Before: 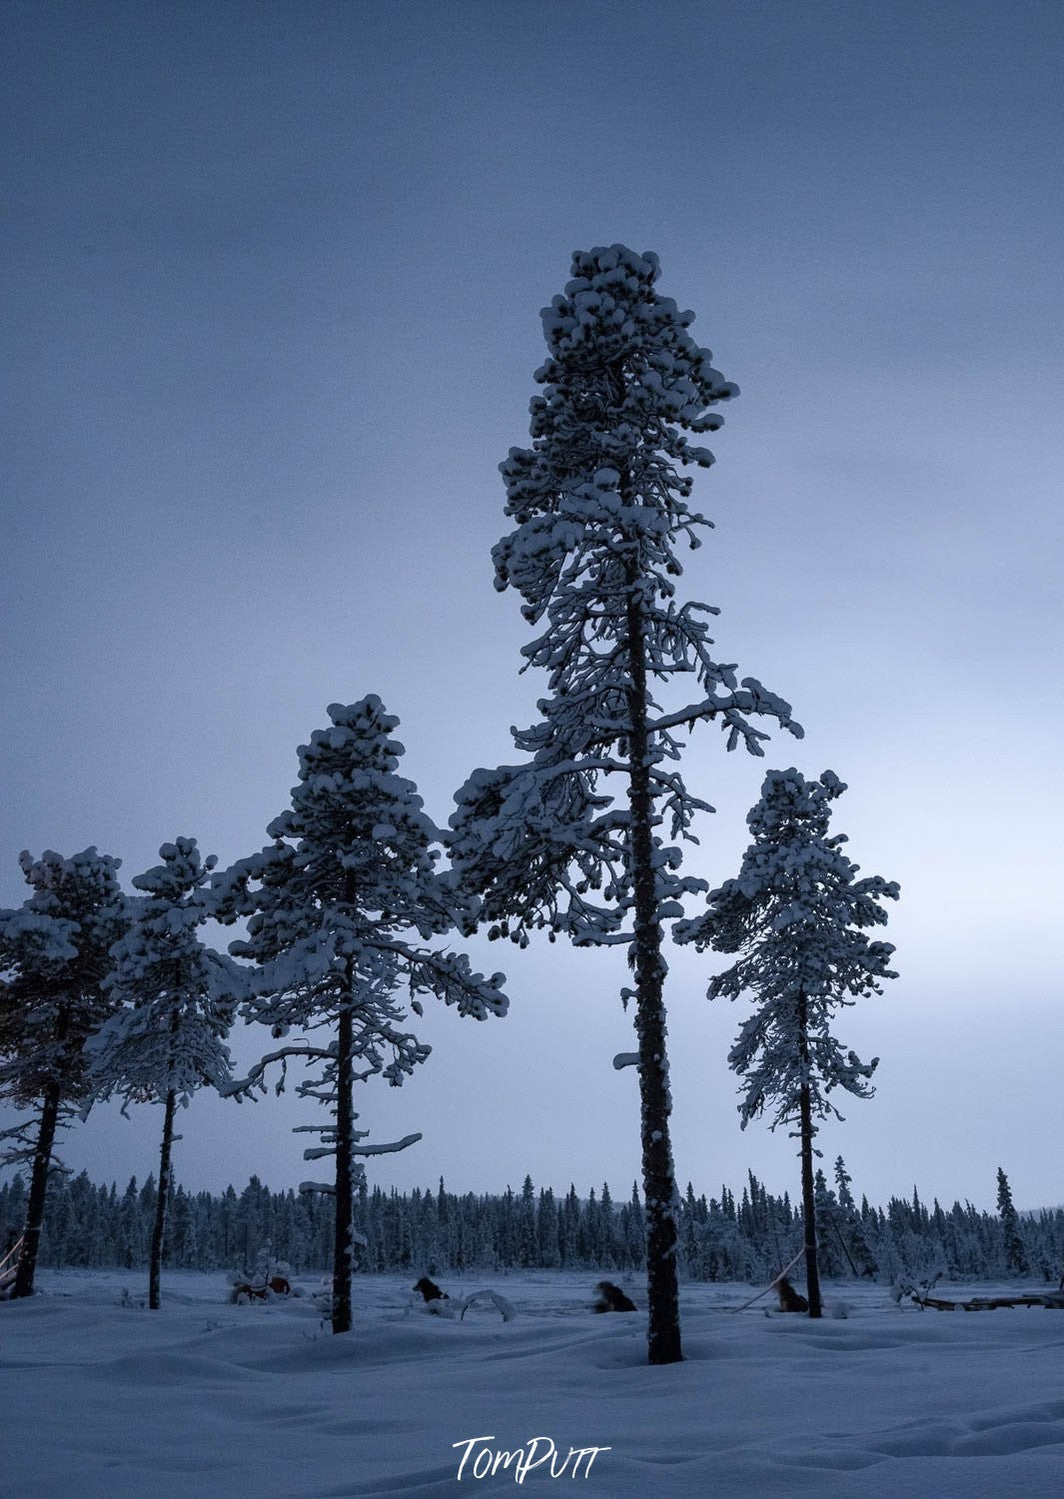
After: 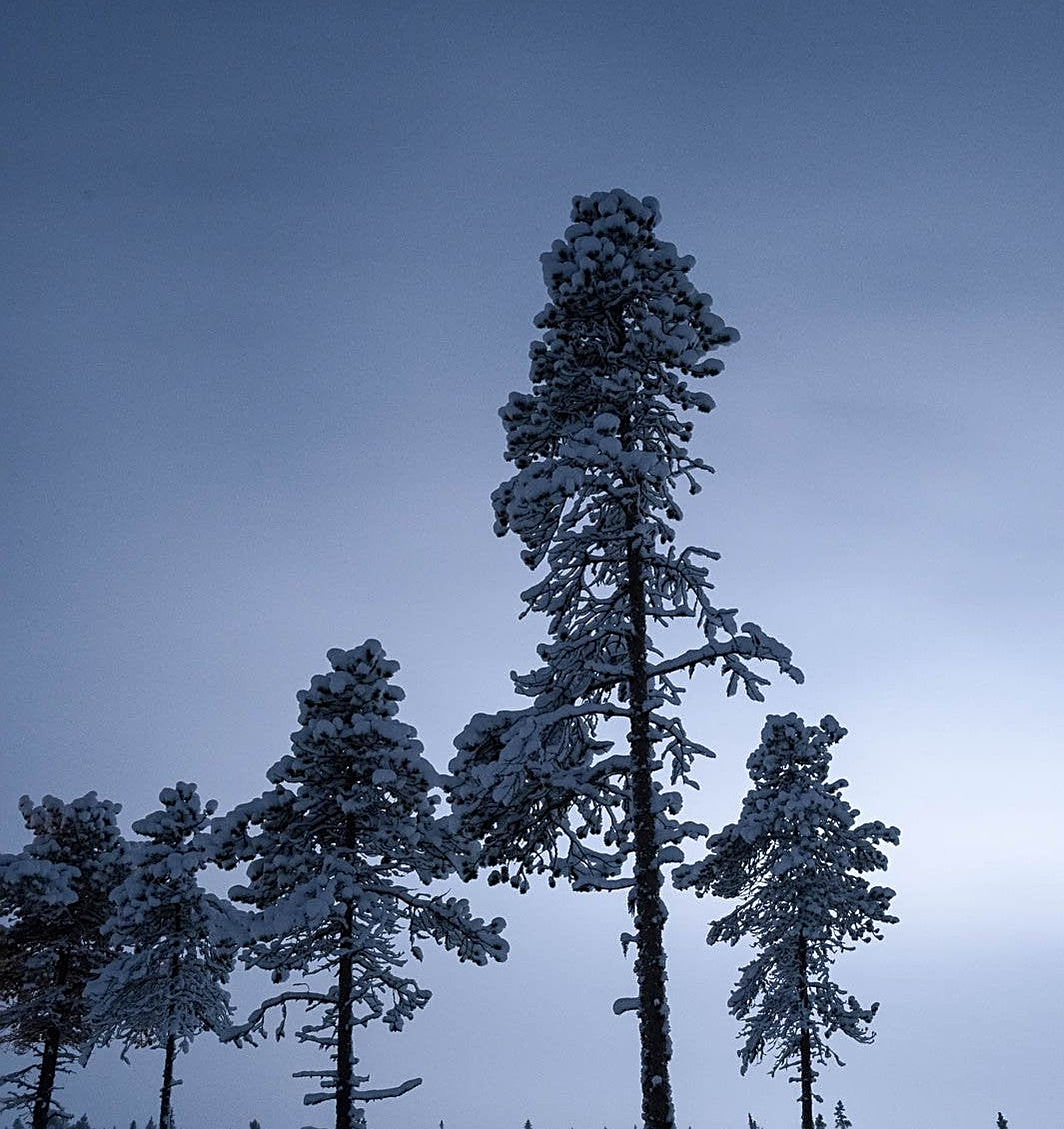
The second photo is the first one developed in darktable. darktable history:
crop: top 3.733%, bottom 20.904%
sharpen: on, module defaults
